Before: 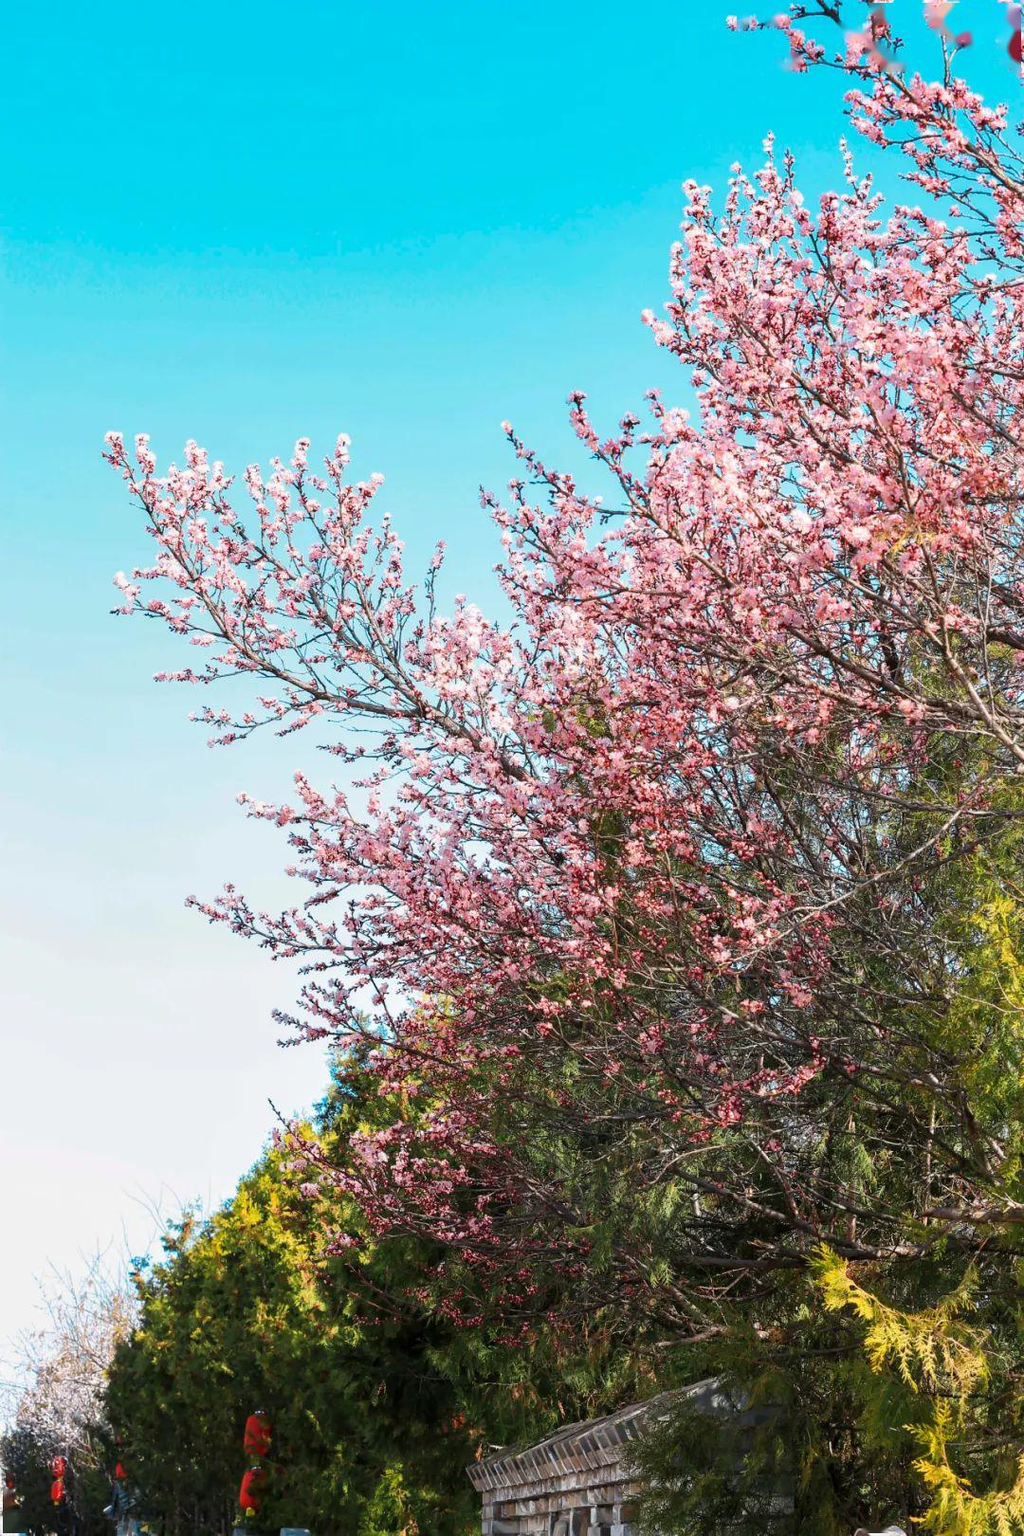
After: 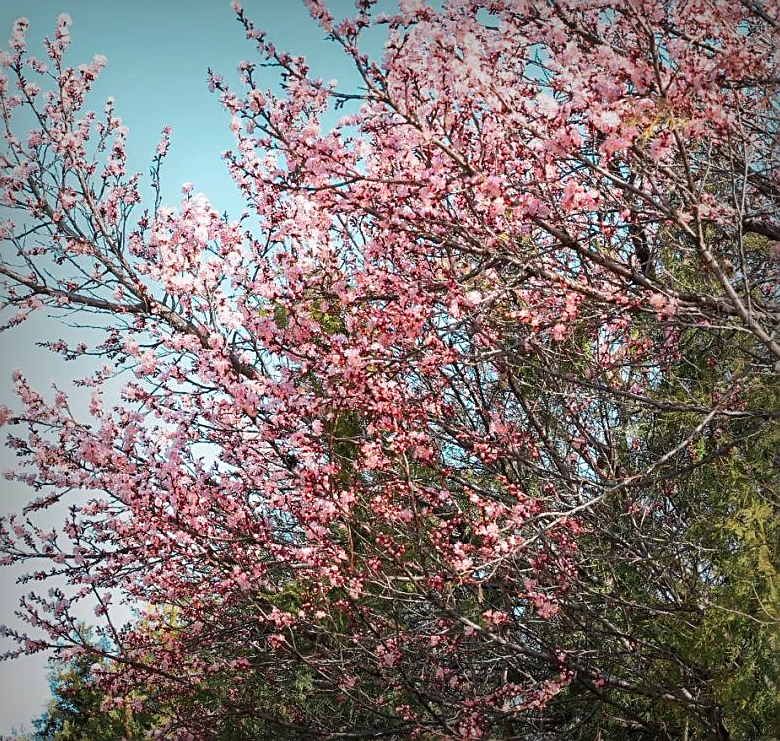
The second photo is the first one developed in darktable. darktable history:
sharpen: on, module defaults
vignetting: fall-off start 53.56%, brightness -0.579, saturation -0.26, automatic ratio true, width/height ratio 1.312, shape 0.222
crop and rotate: left 27.757%, top 27.464%, bottom 26.777%
